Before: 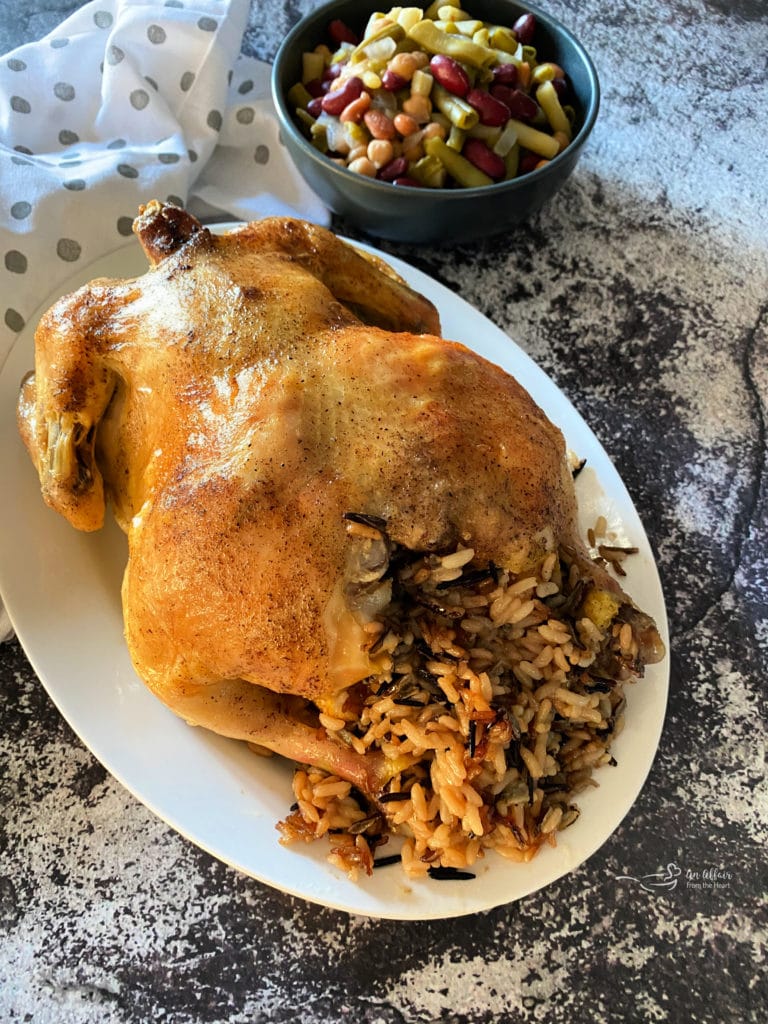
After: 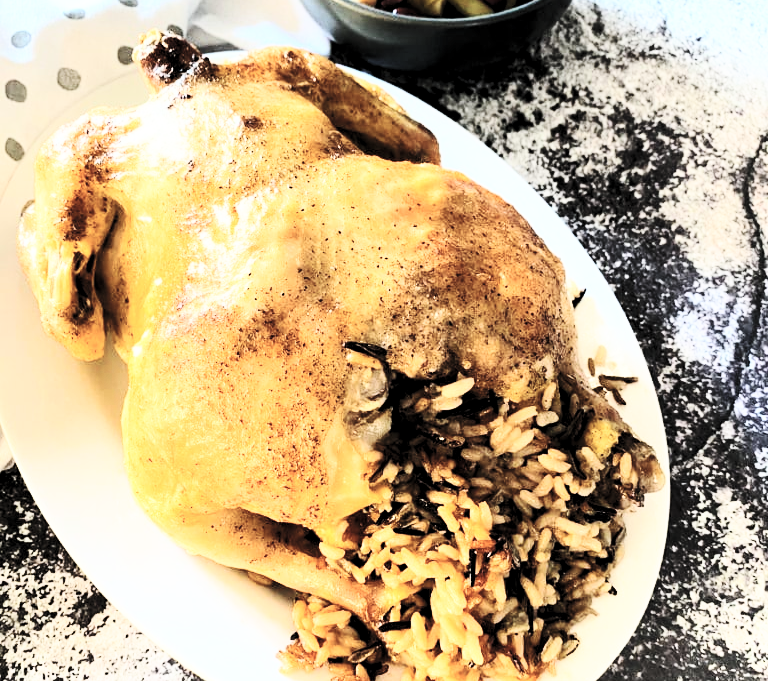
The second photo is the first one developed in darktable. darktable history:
contrast brightness saturation: contrast 0.43, brightness 0.56, saturation -0.19
levels: levels [0.116, 0.574, 1]
crop: top 16.727%, bottom 16.727%
base curve: curves: ch0 [(0, 0) (0.028, 0.03) (0.121, 0.232) (0.46, 0.748) (0.859, 0.968) (1, 1)], preserve colors none
